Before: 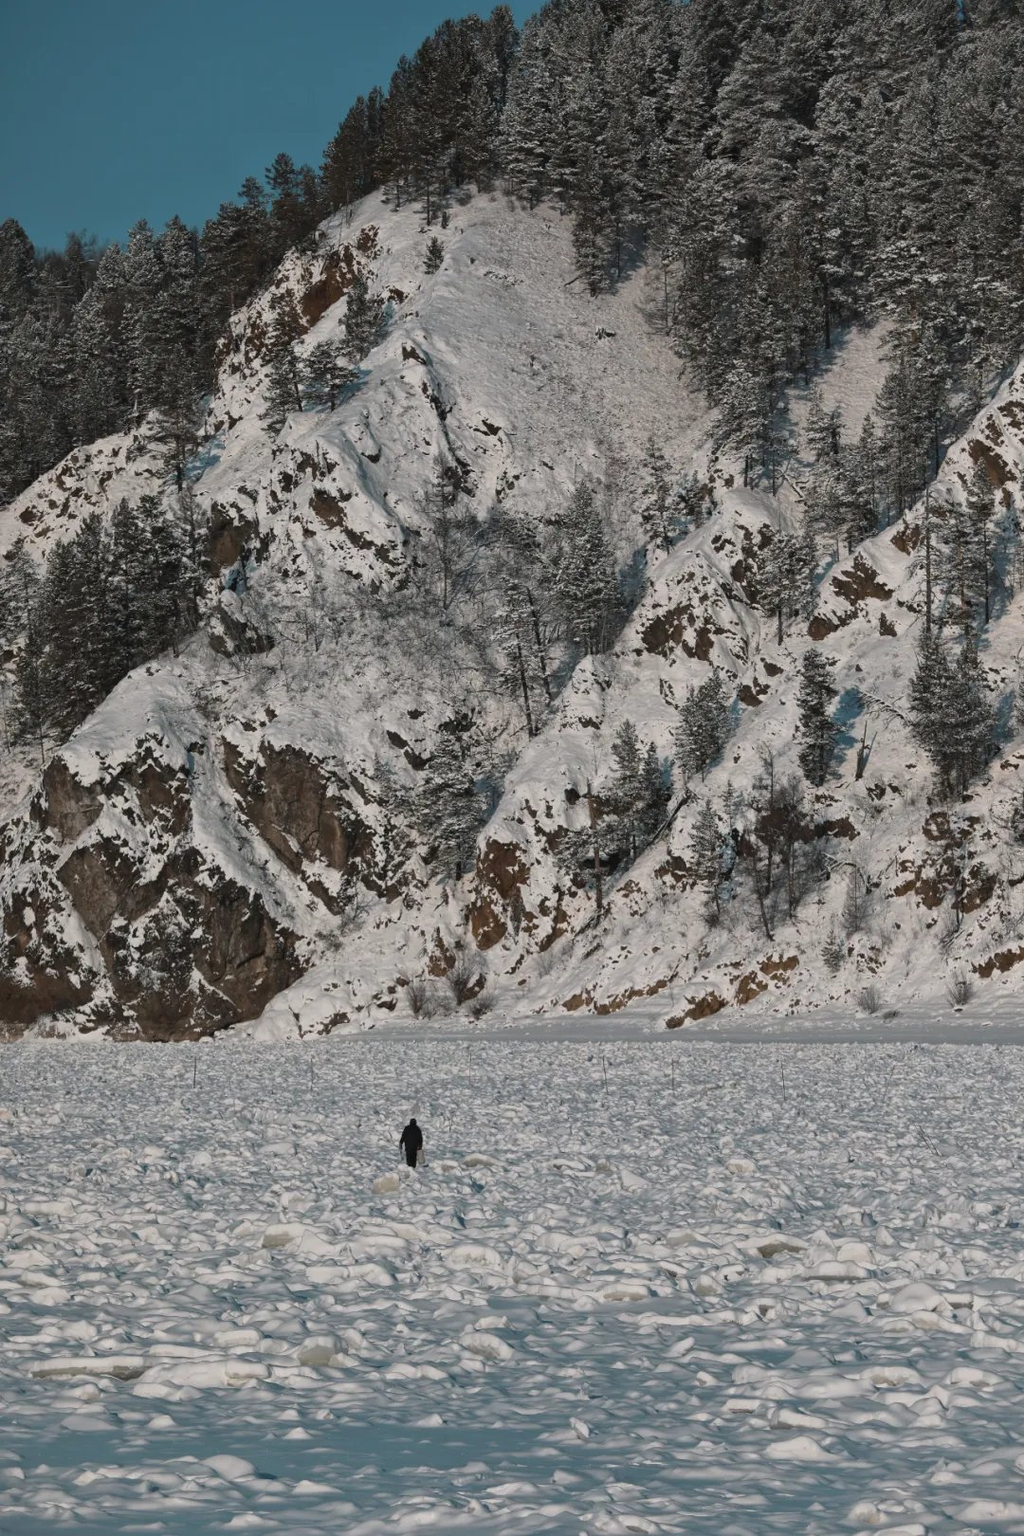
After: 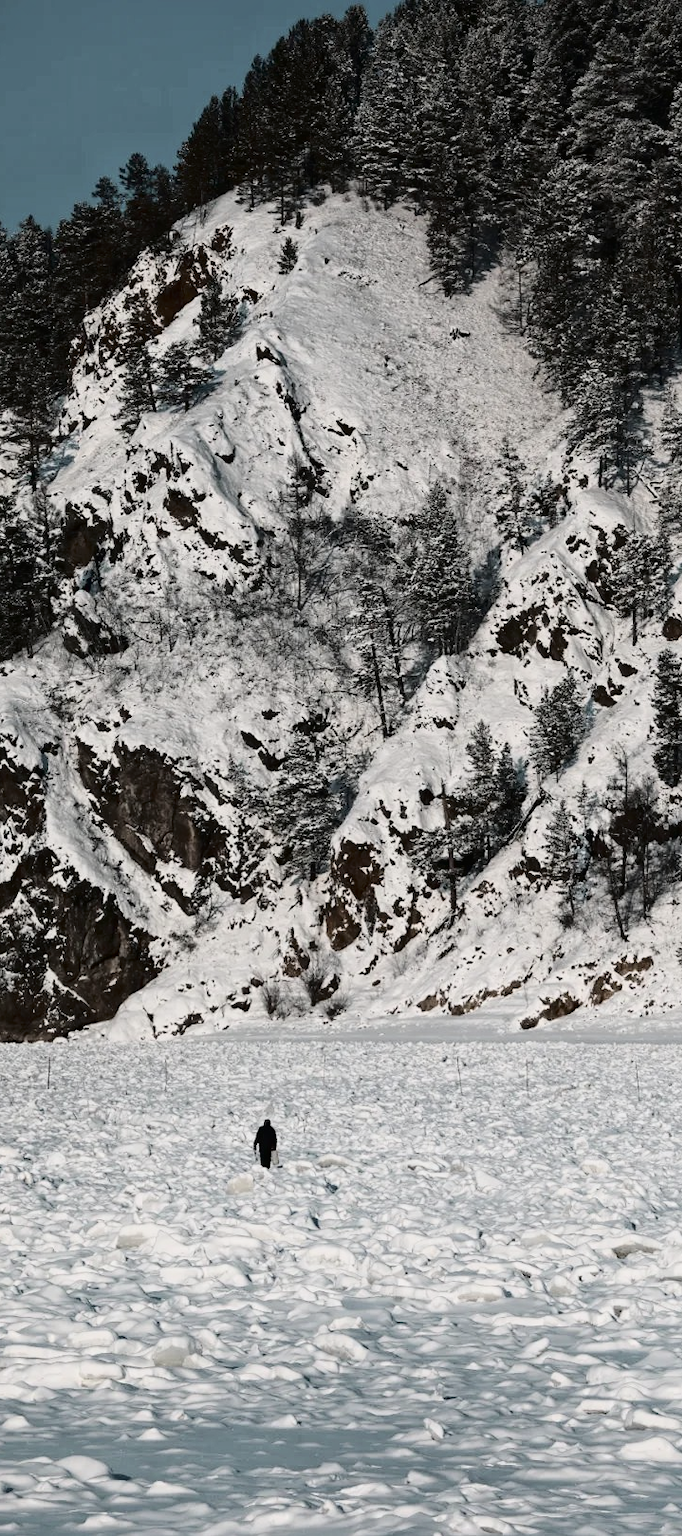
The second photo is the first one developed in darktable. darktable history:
crop and rotate: left 14.334%, right 19.084%
shadows and highlights: shadows -38.27, highlights 63.82, soften with gaussian
tone curve: curves: ch0 [(0, 0) (0.003, 0.01) (0.011, 0.01) (0.025, 0.011) (0.044, 0.019) (0.069, 0.032) (0.1, 0.054) (0.136, 0.088) (0.177, 0.138) (0.224, 0.214) (0.277, 0.297) (0.335, 0.391) (0.399, 0.469) (0.468, 0.551) (0.543, 0.622) (0.623, 0.699) (0.709, 0.775) (0.801, 0.85) (0.898, 0.929) (1, 1)], color space Lab, independent channels, preserve colors none
contrast brightness saturation: contrast 0.245, saturation -0.314
